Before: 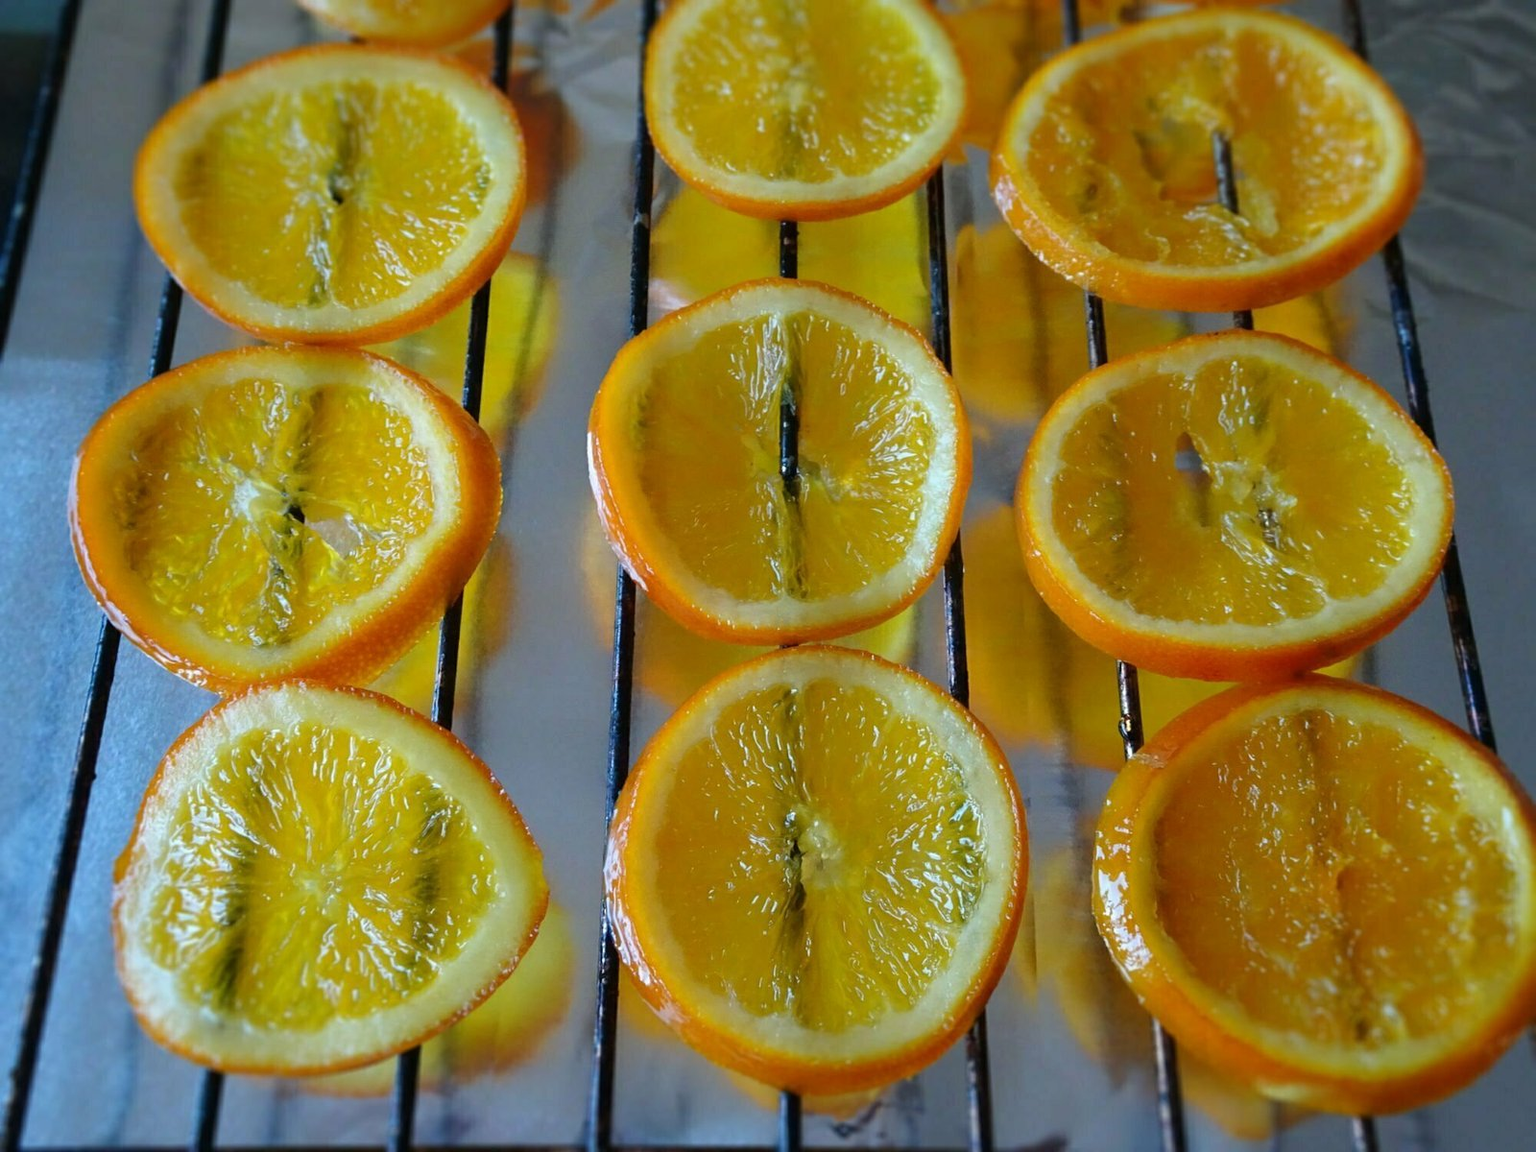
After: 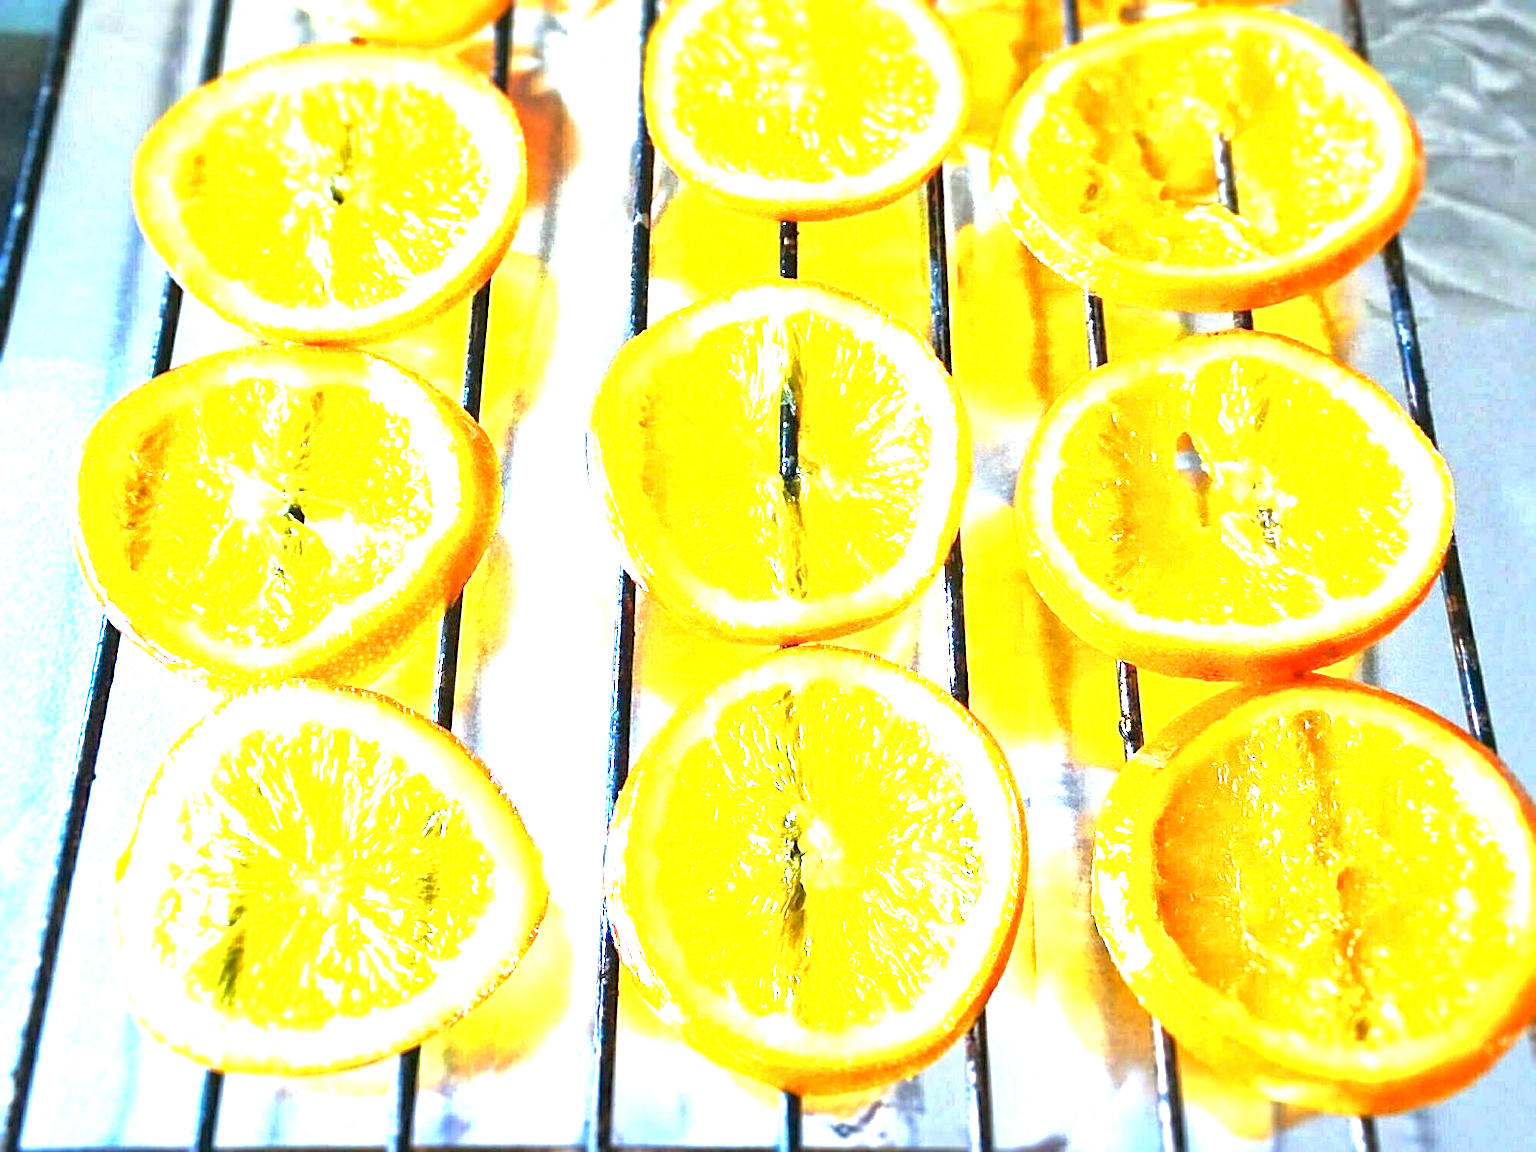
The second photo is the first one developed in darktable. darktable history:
local contrast: mode bilateral grid, contrast 20, coarseness 20, detail 150%, midtone range 0.2
sharpen: on, module defaults
exposure: exposure 3 EV, compensate highlight preservation false
